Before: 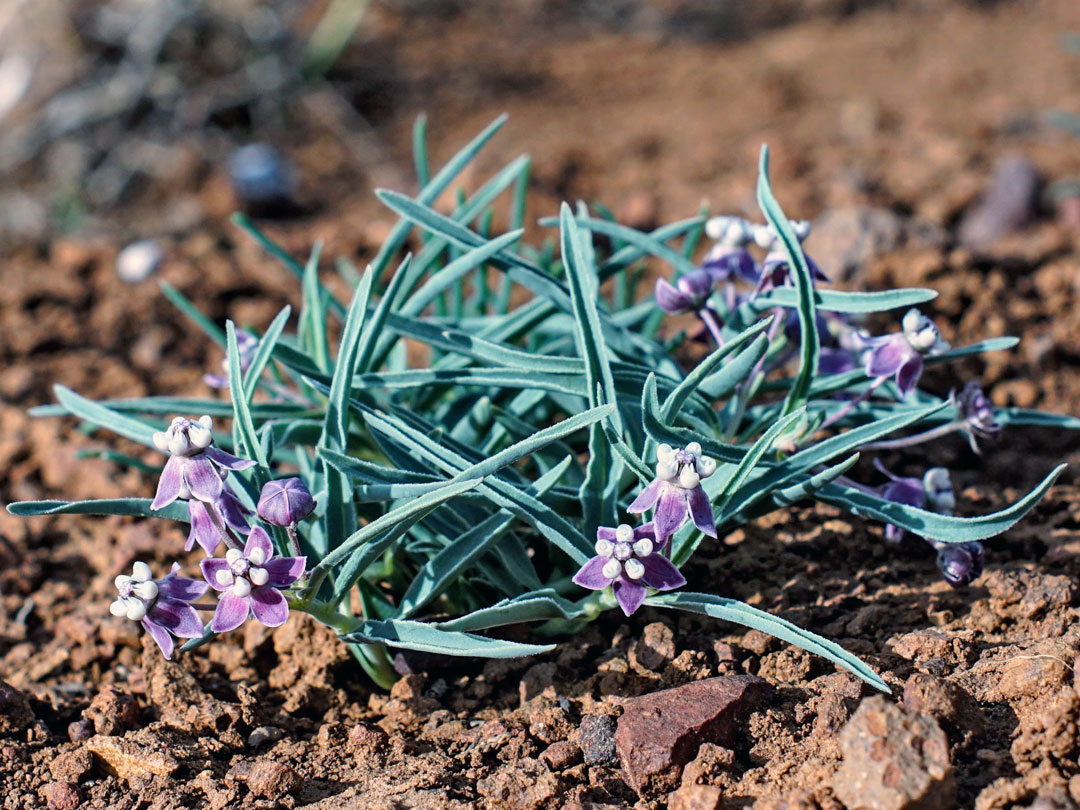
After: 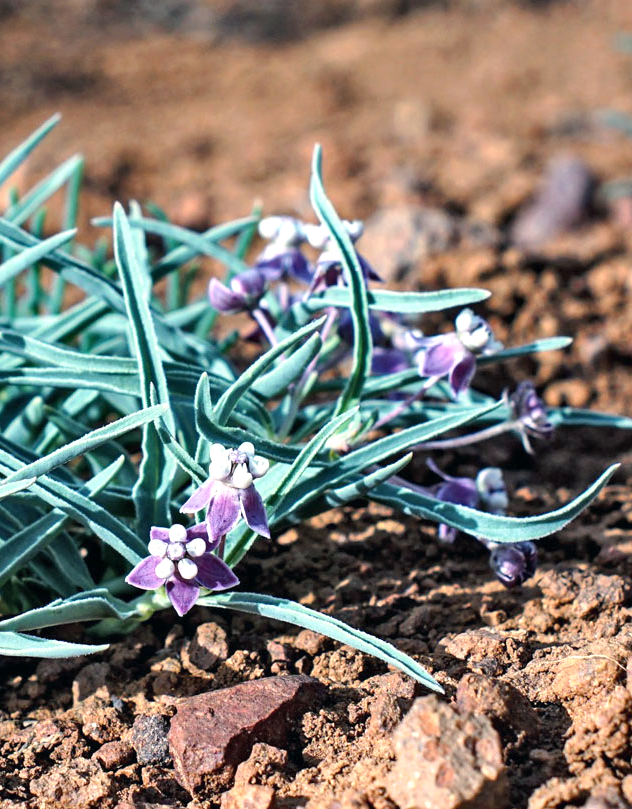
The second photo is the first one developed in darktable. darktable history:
exposure: exposure 0.574 EV, compensate highlight preservation false
shadows and highlights: shadows 37.27, highlights -28.18, soften with gaussian
crop: left 41.402%
white balance: red 1.009, blue 0.985
